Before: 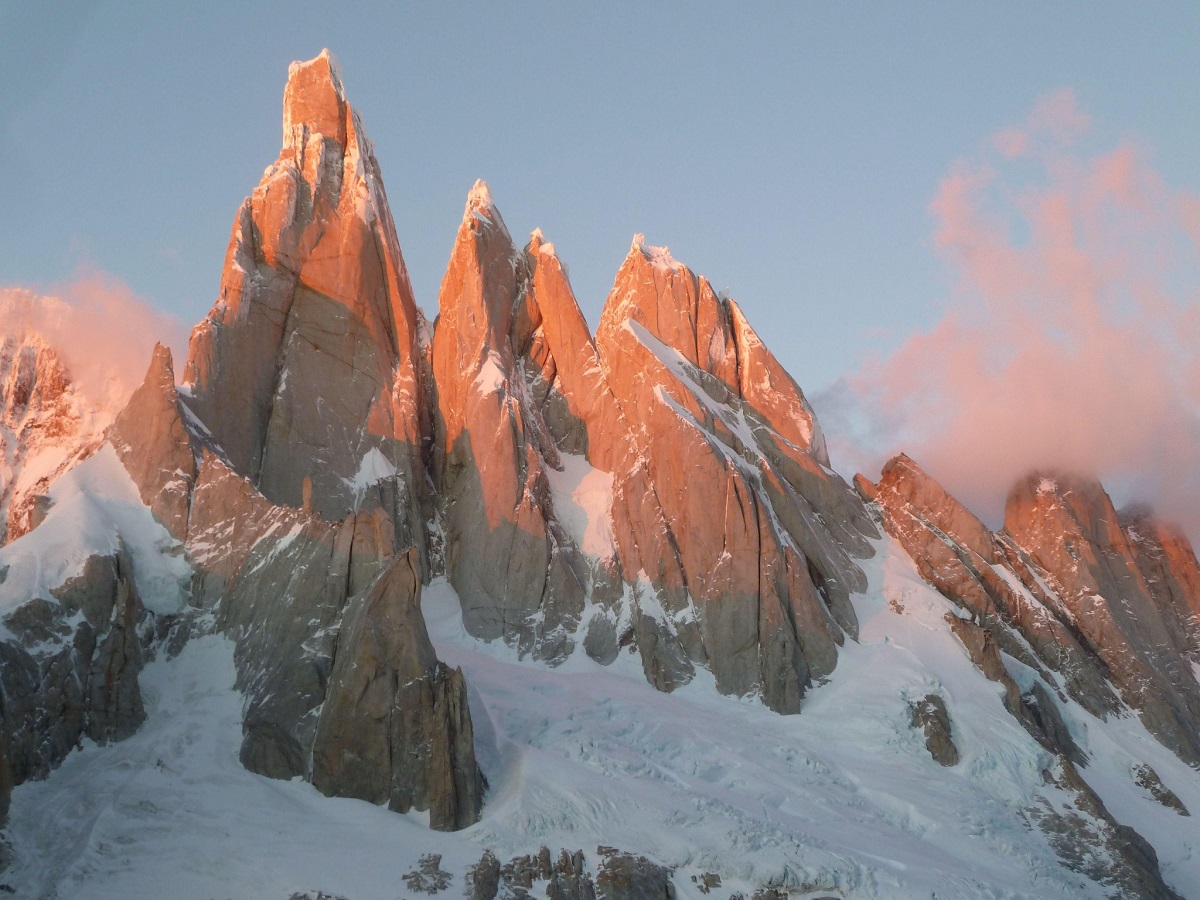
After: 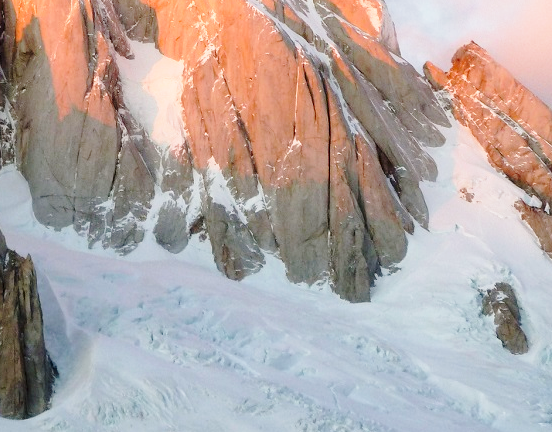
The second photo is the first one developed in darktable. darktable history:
base curve: curves: ch0 [(0, 0) (0.028, 0.03) (0.121, 0.232) (0.46, 0.748) (0.859, 0.968) (1, 1)], preserve colors none
exposure: black level correction 0.009, exposure 0.12 EV, compensate highlight preservation false
crop: left 35.836%, top 45.859%, right 18.084%, bottom 6.09%
